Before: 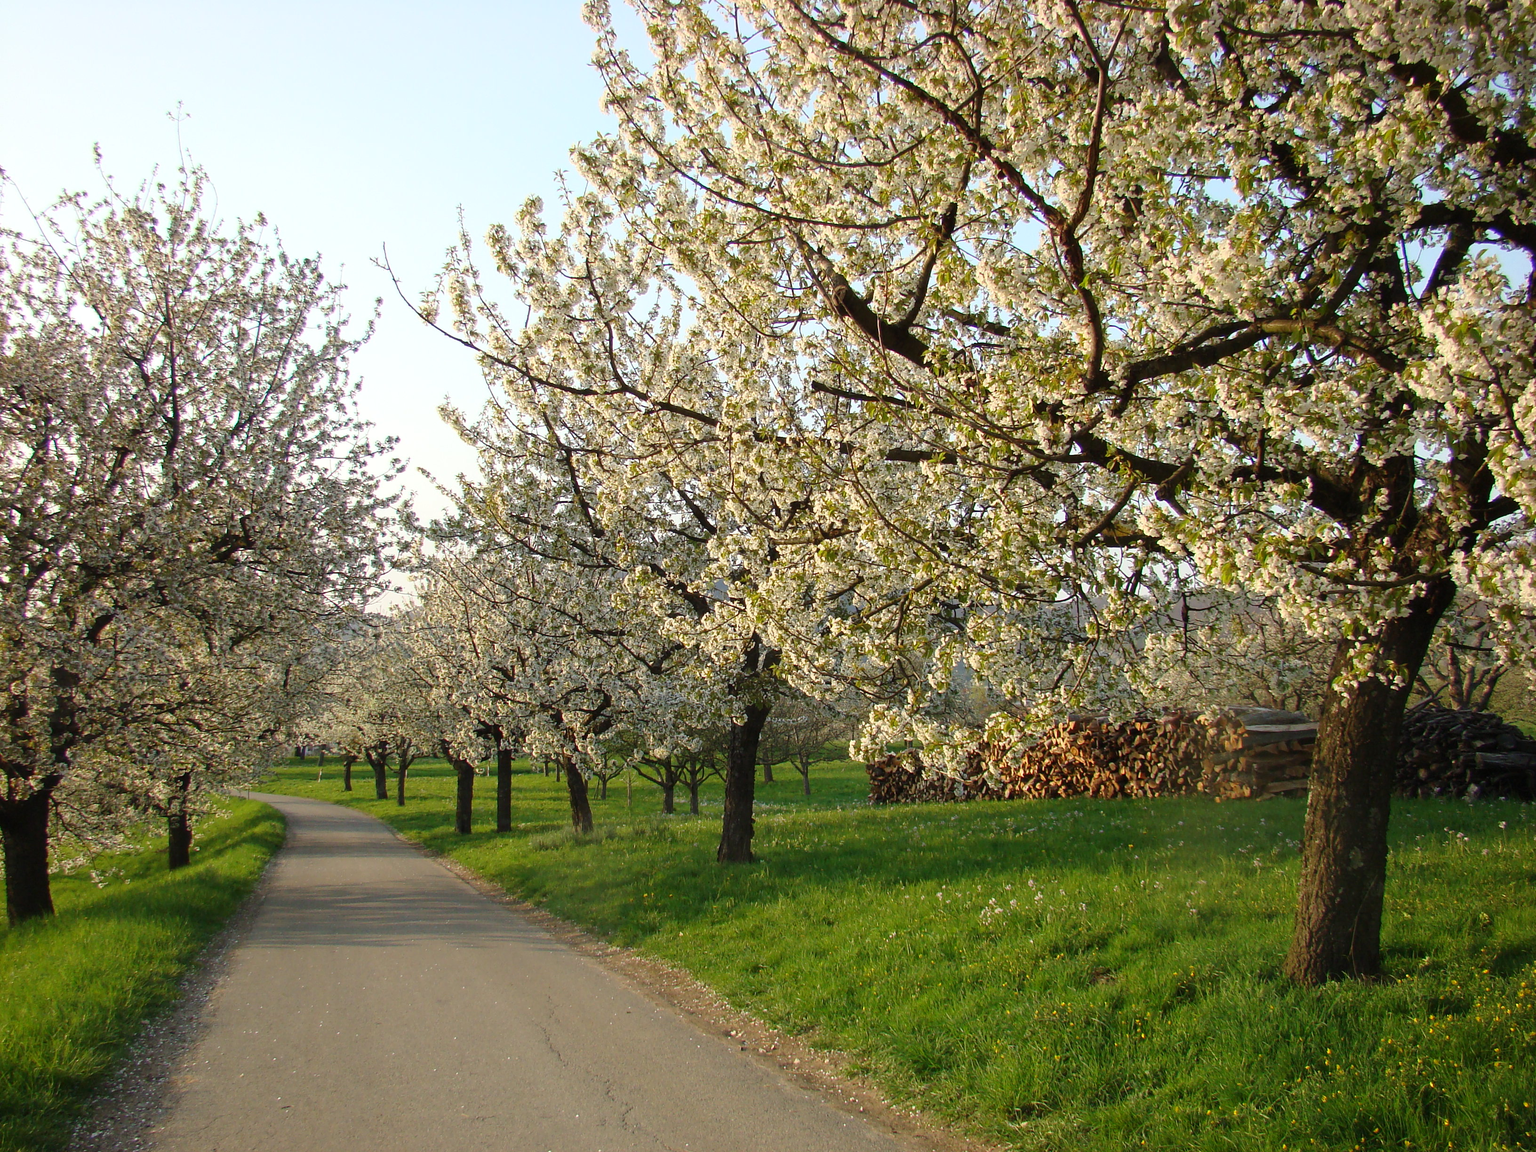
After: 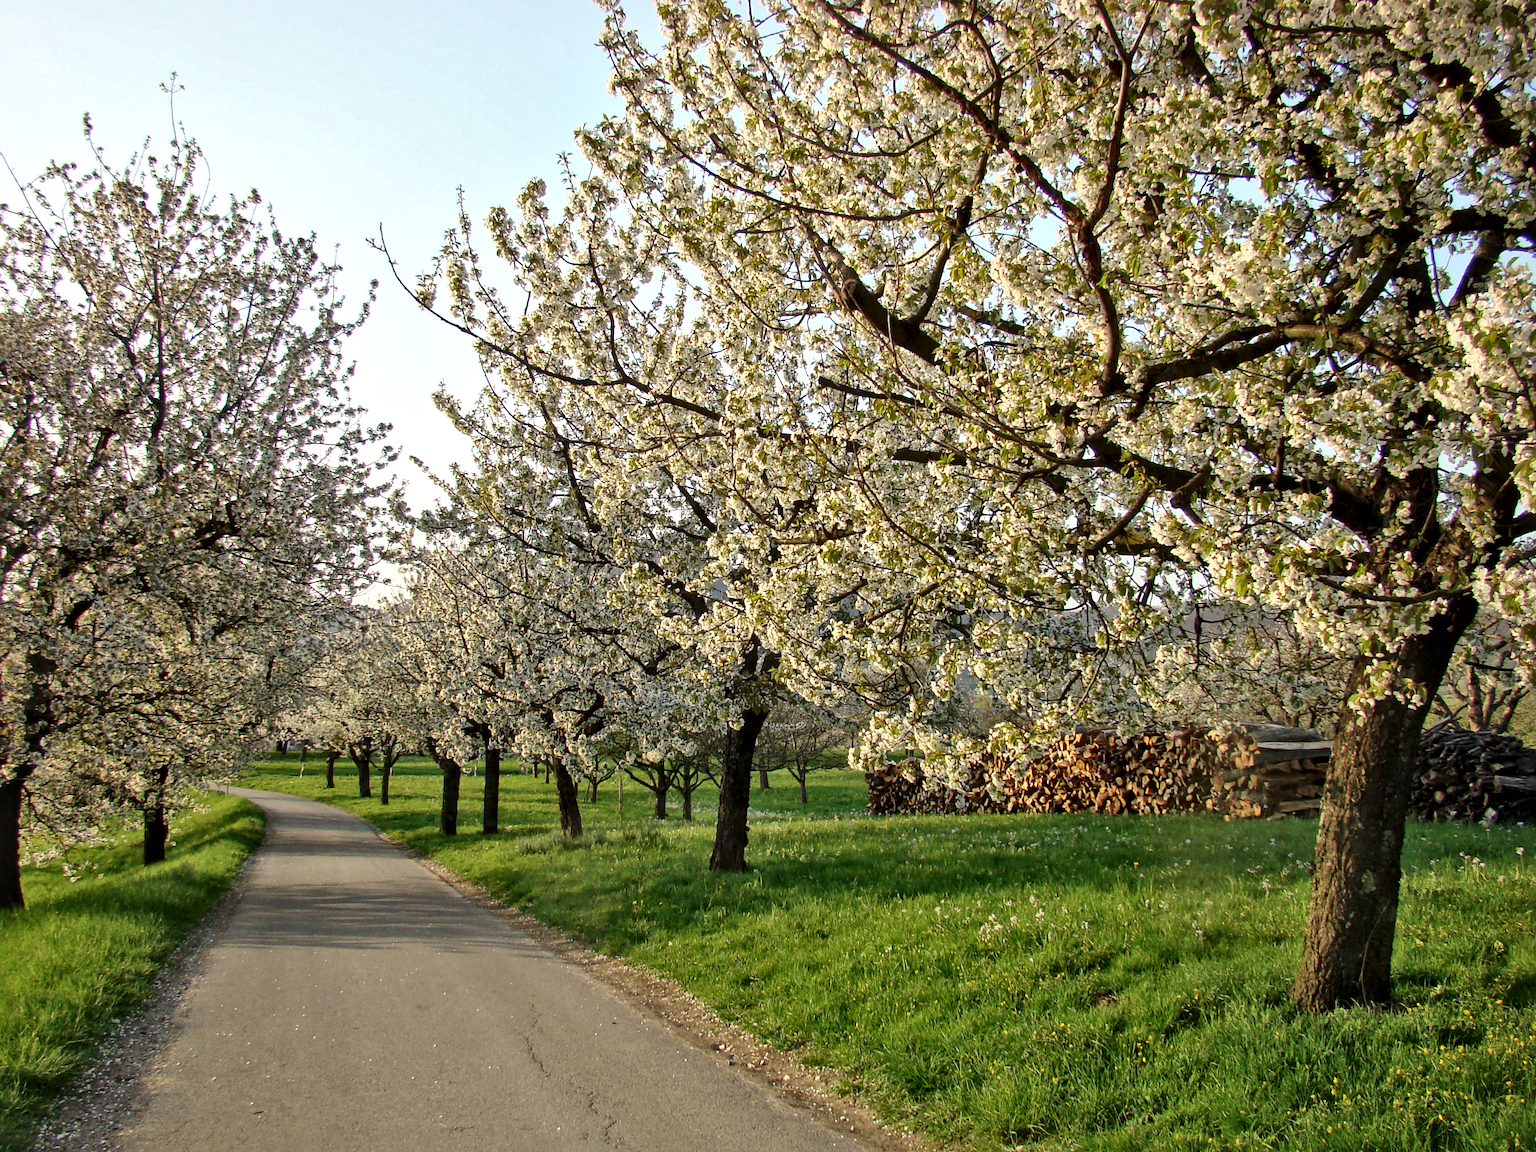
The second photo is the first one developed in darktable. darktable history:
crop and rotate: angle -1.36°
local contrast: mode bilateral grid, contrast 20, coarseness 49, detail 179%, midtone range 0.2
shadows and highlights: shadows 49.44, highlights -40.68, soften with gaussian
